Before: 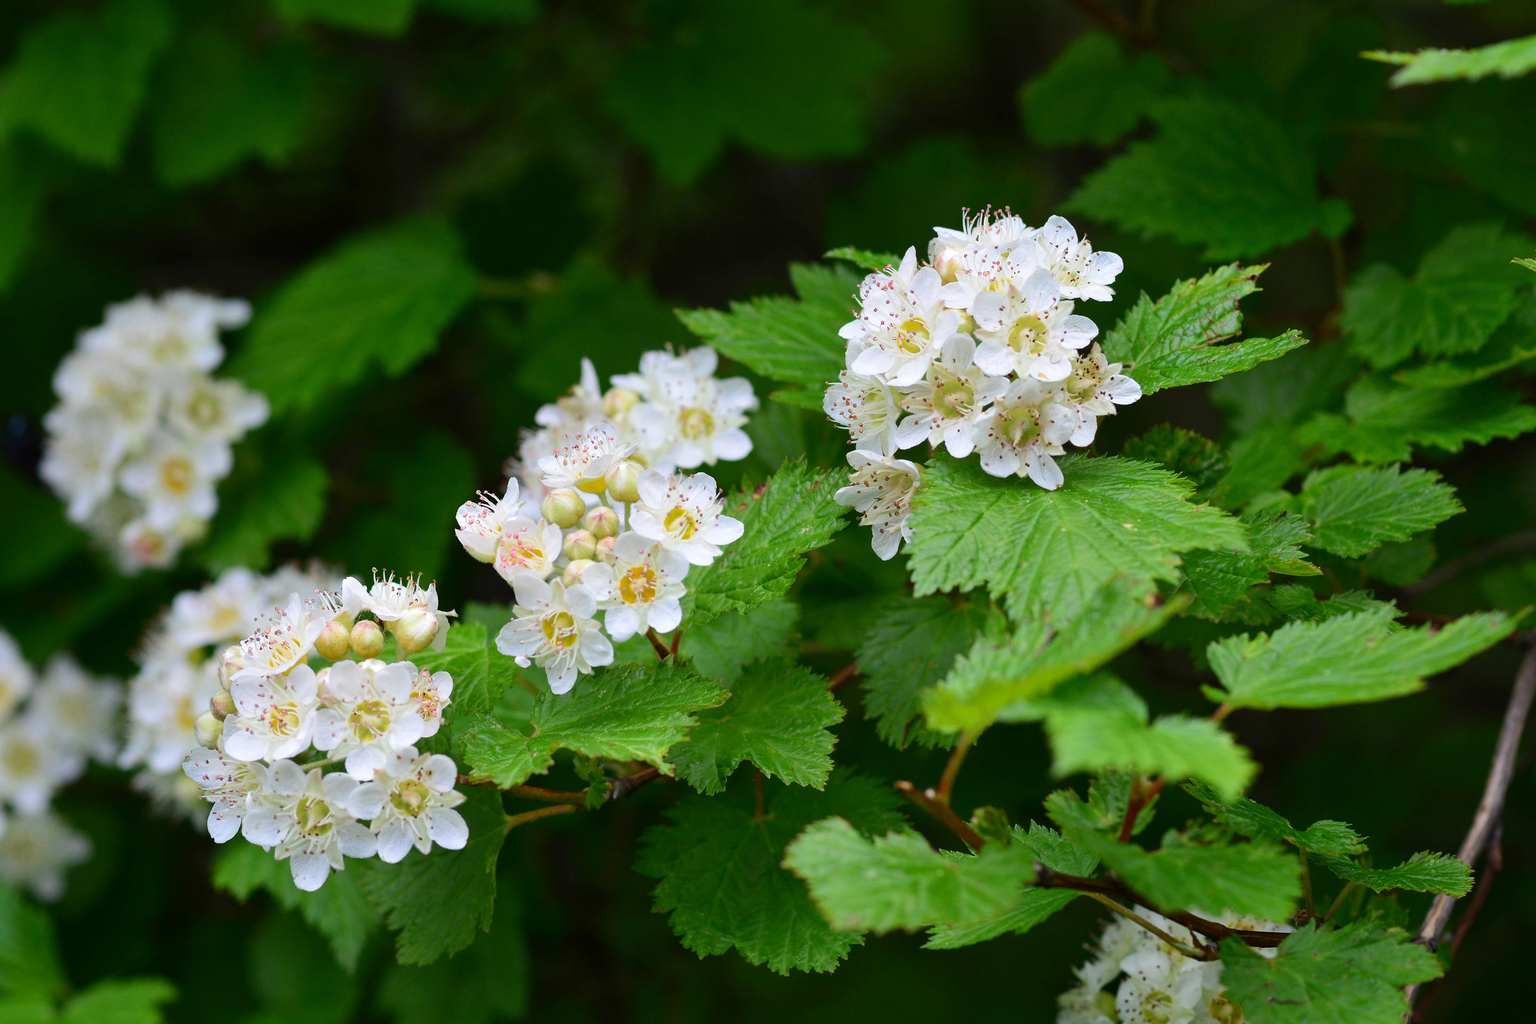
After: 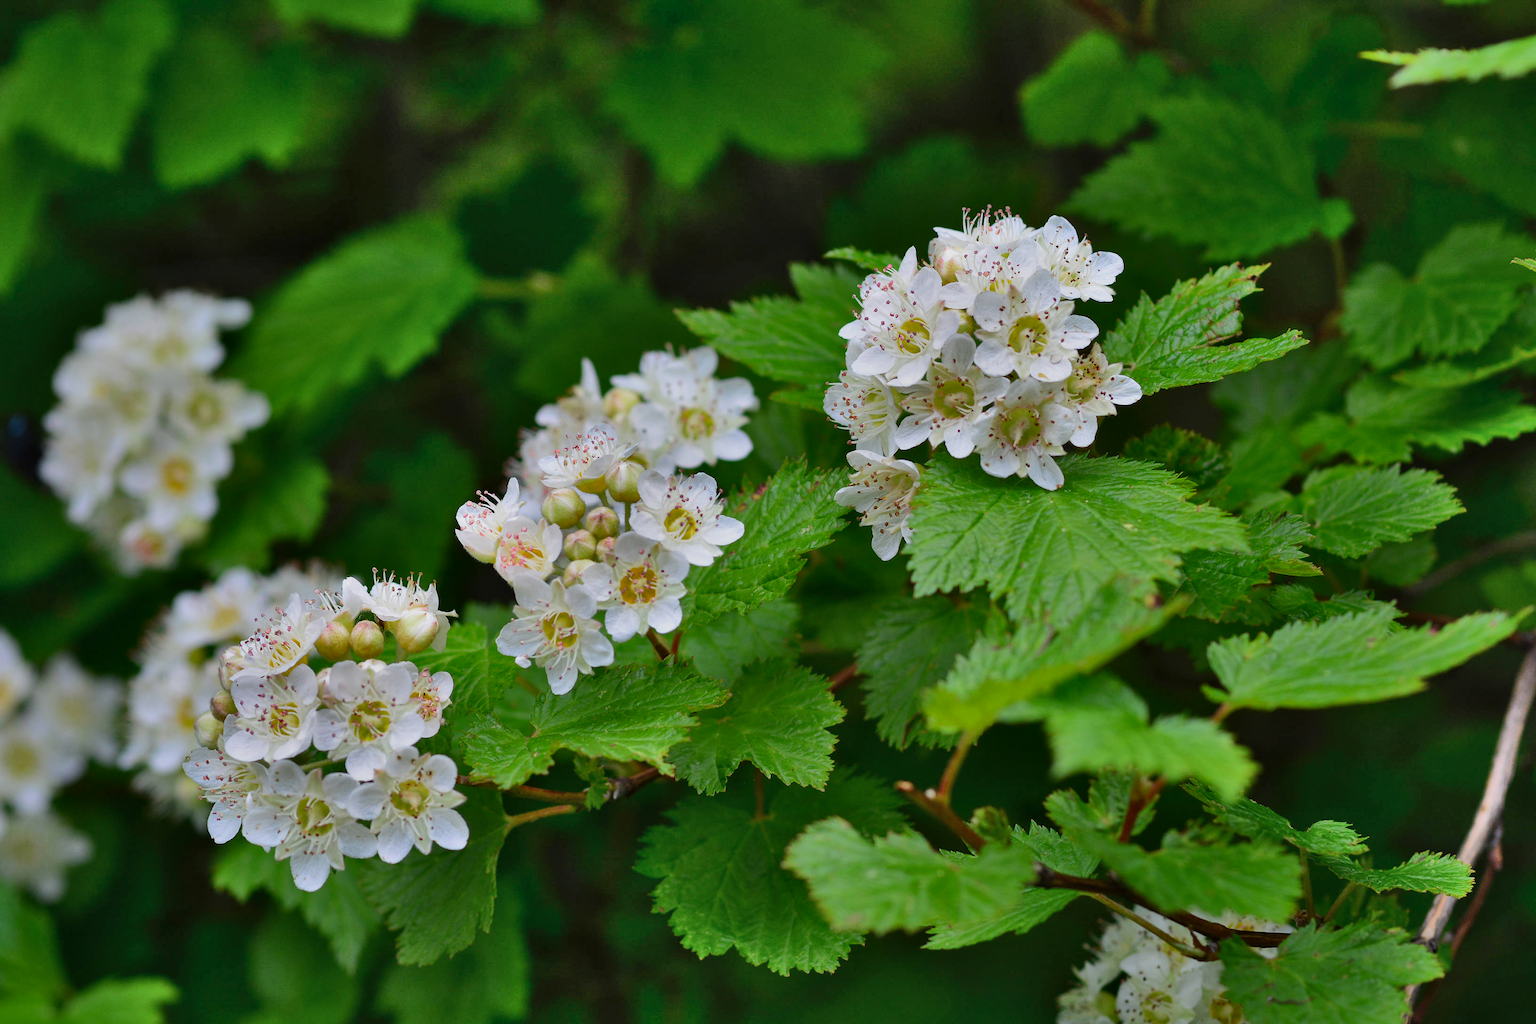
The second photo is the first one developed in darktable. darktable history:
shadows and highlights: shadows 79.43, white point adjustment -9.09, highlights -61.48, soften with gaussian
